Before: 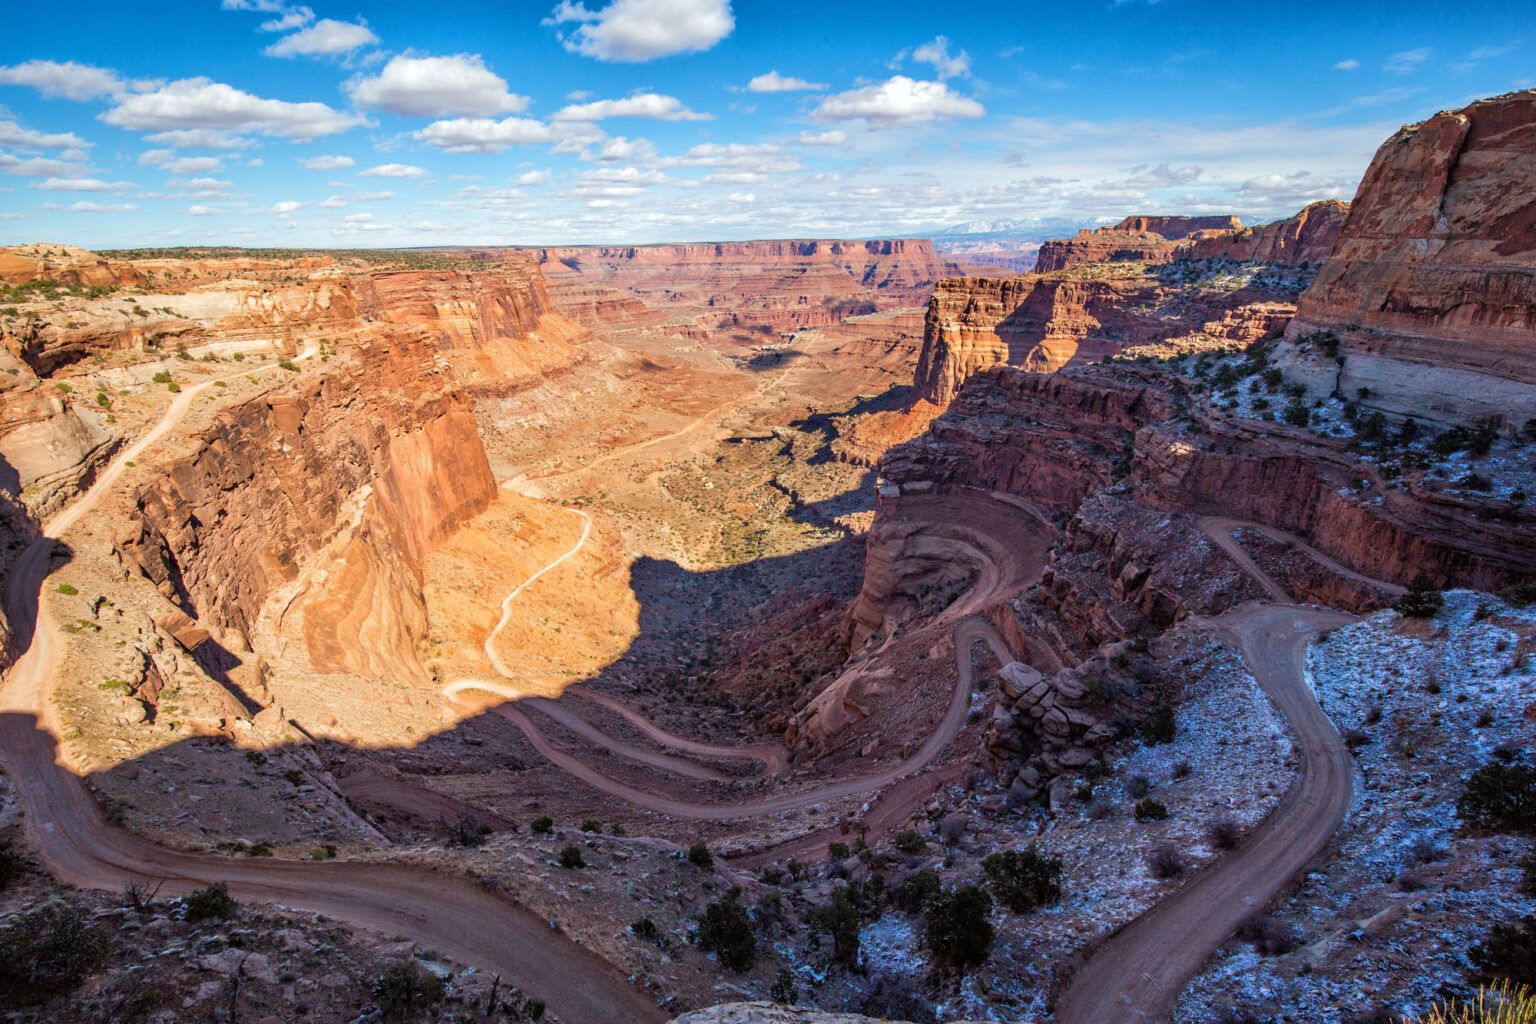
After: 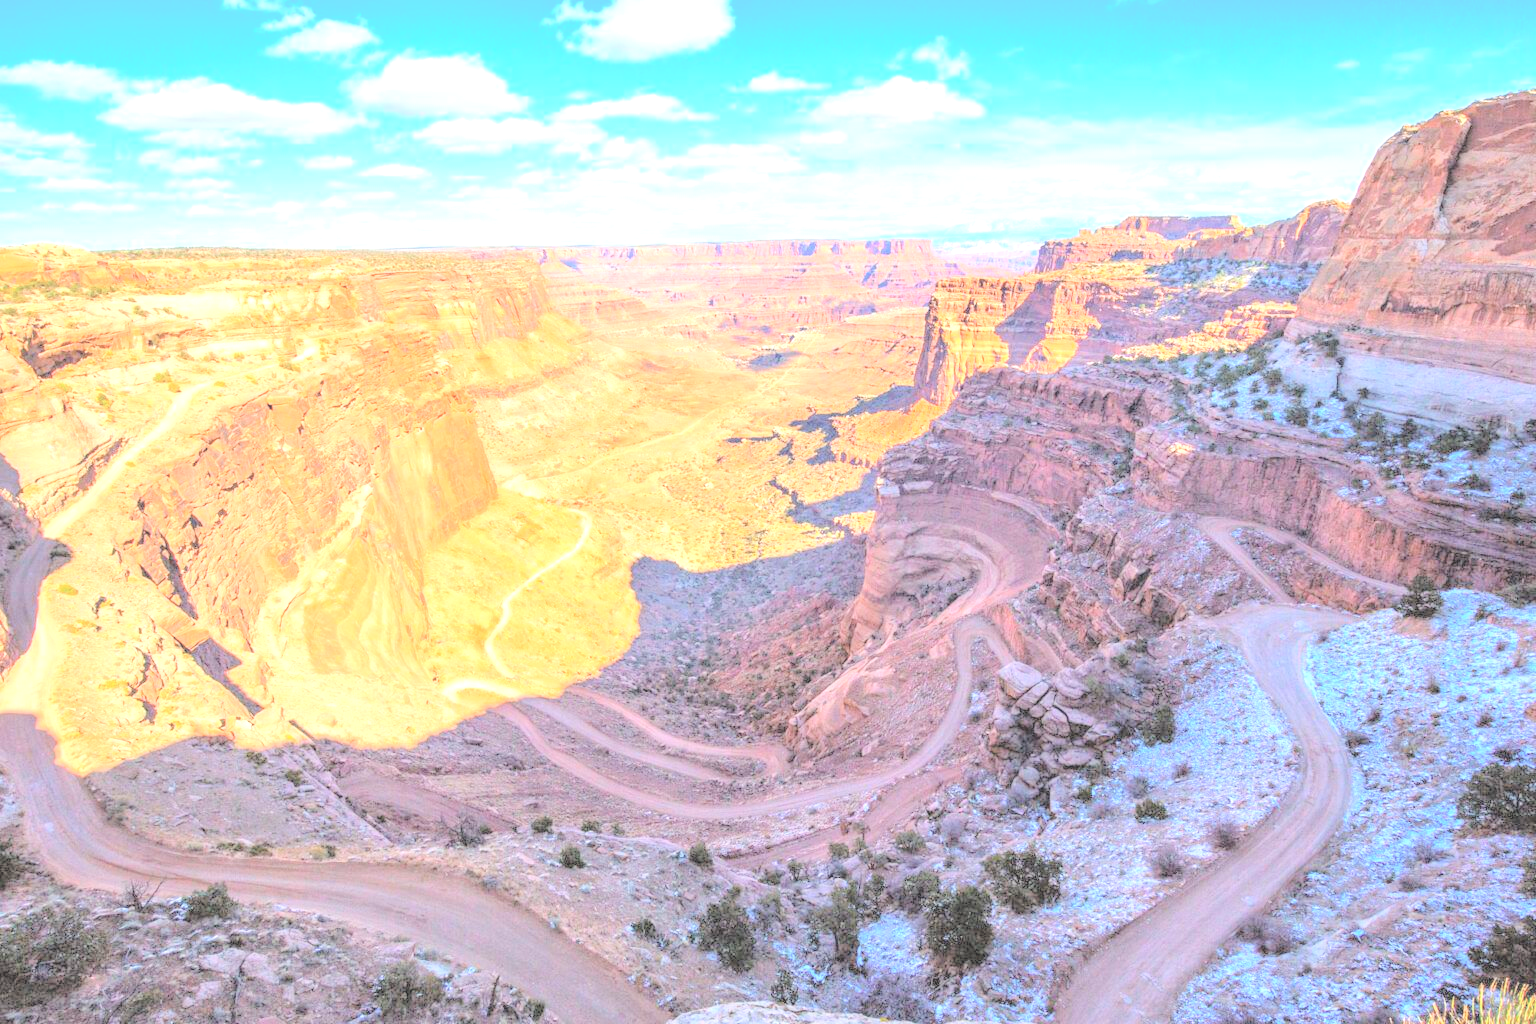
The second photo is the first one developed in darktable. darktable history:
contrast brightness saturation: brightness 1
exposure: black level correction 0, exposure 1.2 EV, compensate exposure bias true, compensate highlight preservation false
